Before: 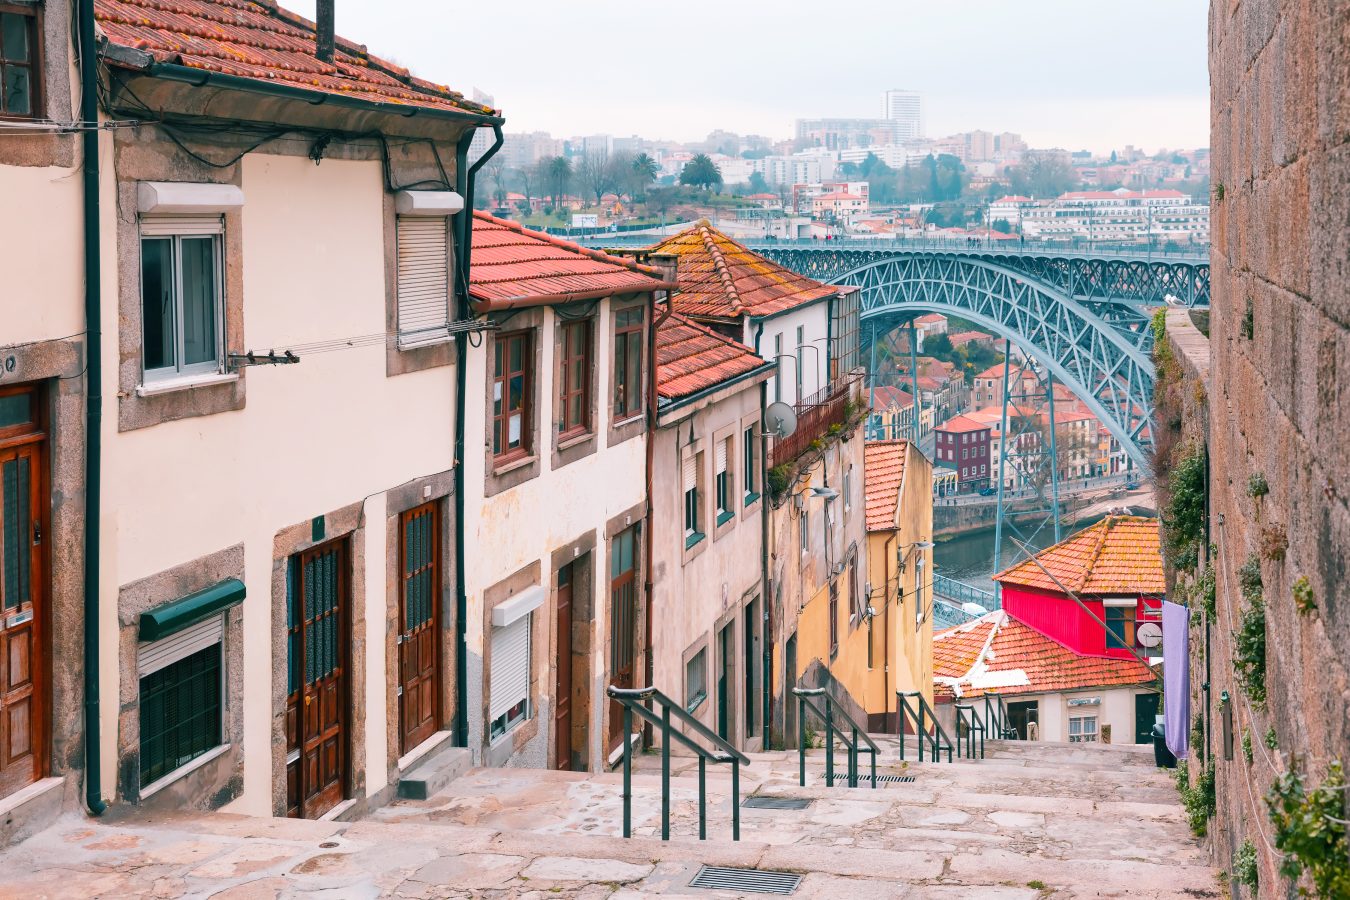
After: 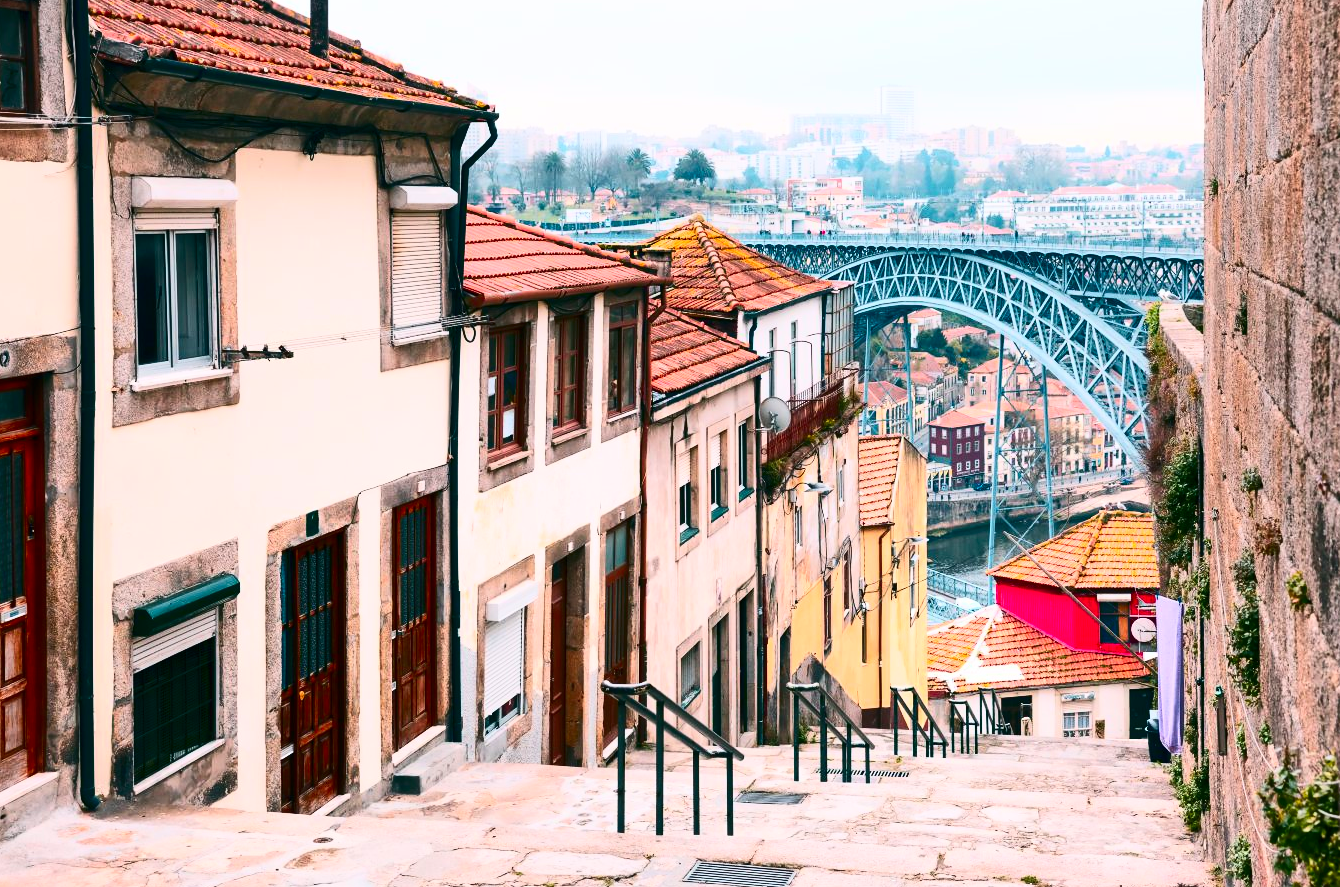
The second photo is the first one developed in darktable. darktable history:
exposure: compensate highlight preservation false
crop: left 0.47%, top 0.658%, right 0.249%, bottom 0.685%
contrast brightness saturation: contrast 0.409, brightness 0.049, saturation 0.263
